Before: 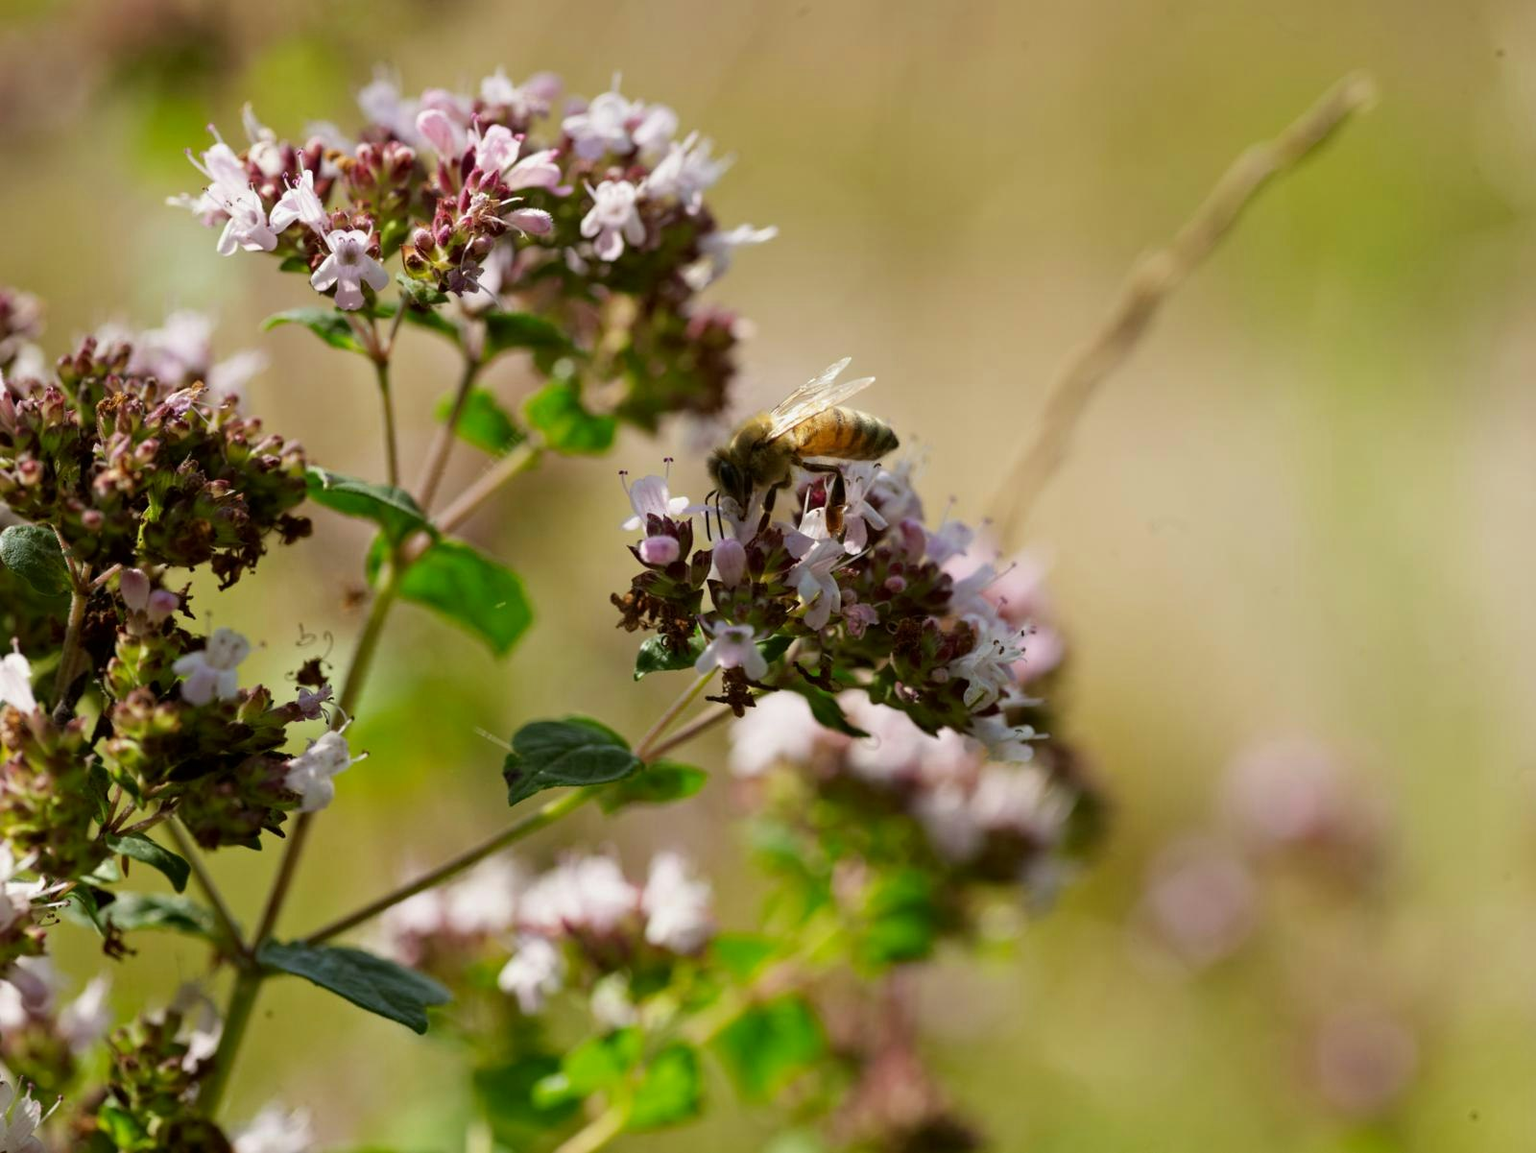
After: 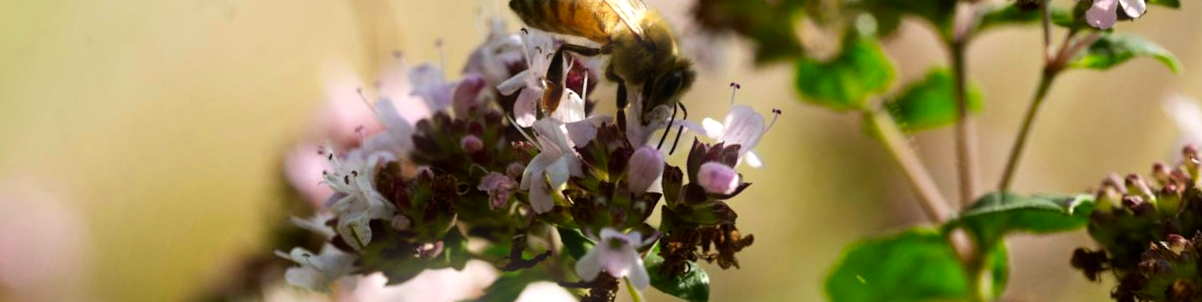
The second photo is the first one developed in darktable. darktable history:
bloom: size 5%, threshold 95%, strength 15%
crop and rotate: angle 16.12°, top 30.835%, bottom 35.653%
color contrast: green-magenta contrast 1.1, blue-yellow contrast 1.1, unbound 0
tone equalizer: -8 EV -0.417 EV, -7 EV -0.389 EV, -6 EV -0.333 EV, -5 EV -0.222 EV, -3 EV 0.222 EV, -2 EV 0.333 EV, -1 EV 0.389 EV, +0 EV 0.417 EV, edges refinement/feathering 500, mask exposure compensation -1.57 EV, preserve details no
